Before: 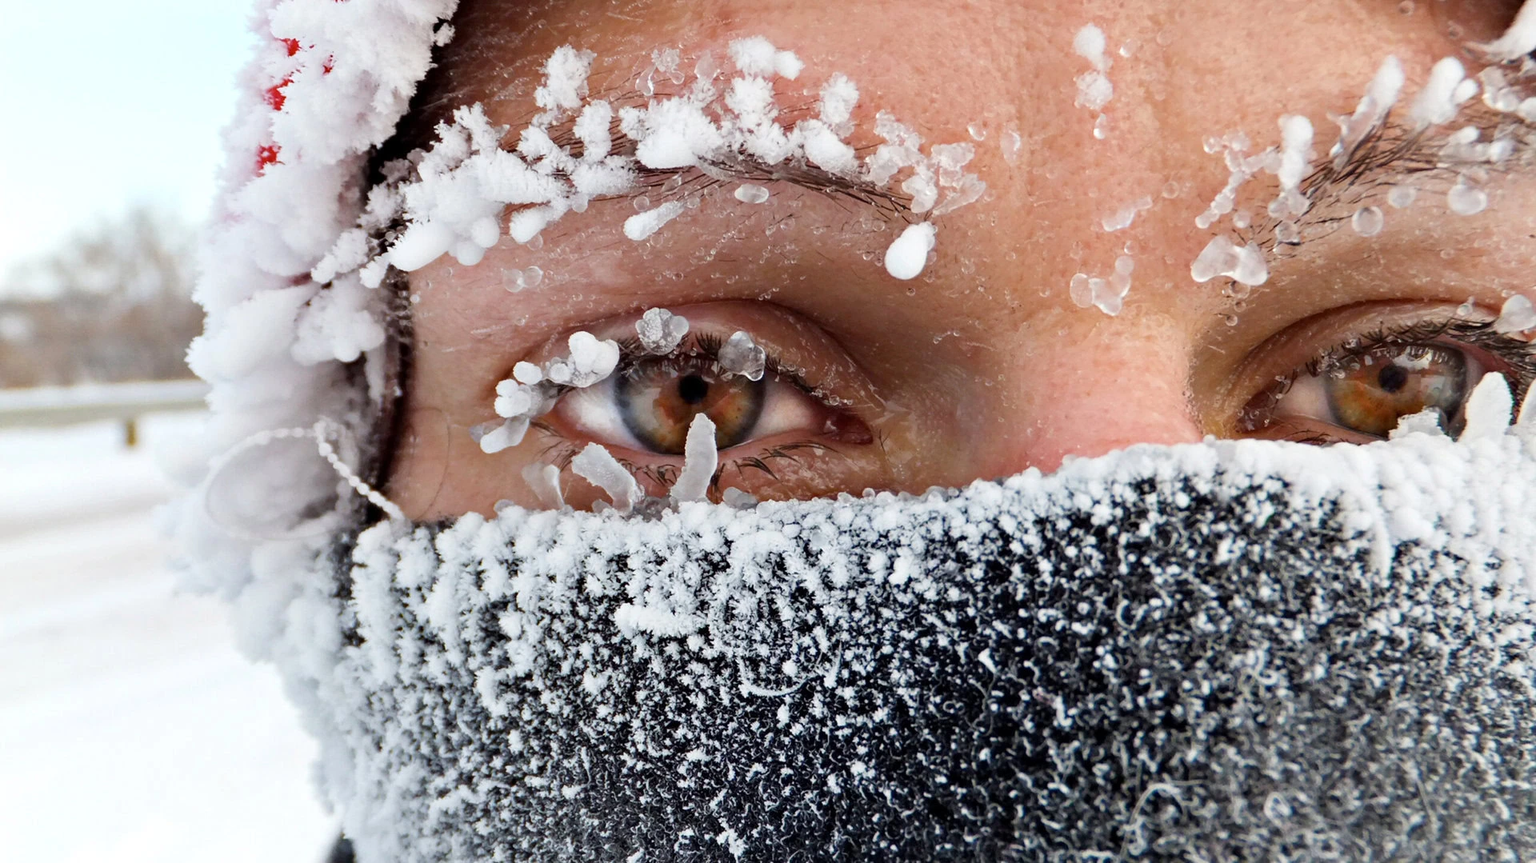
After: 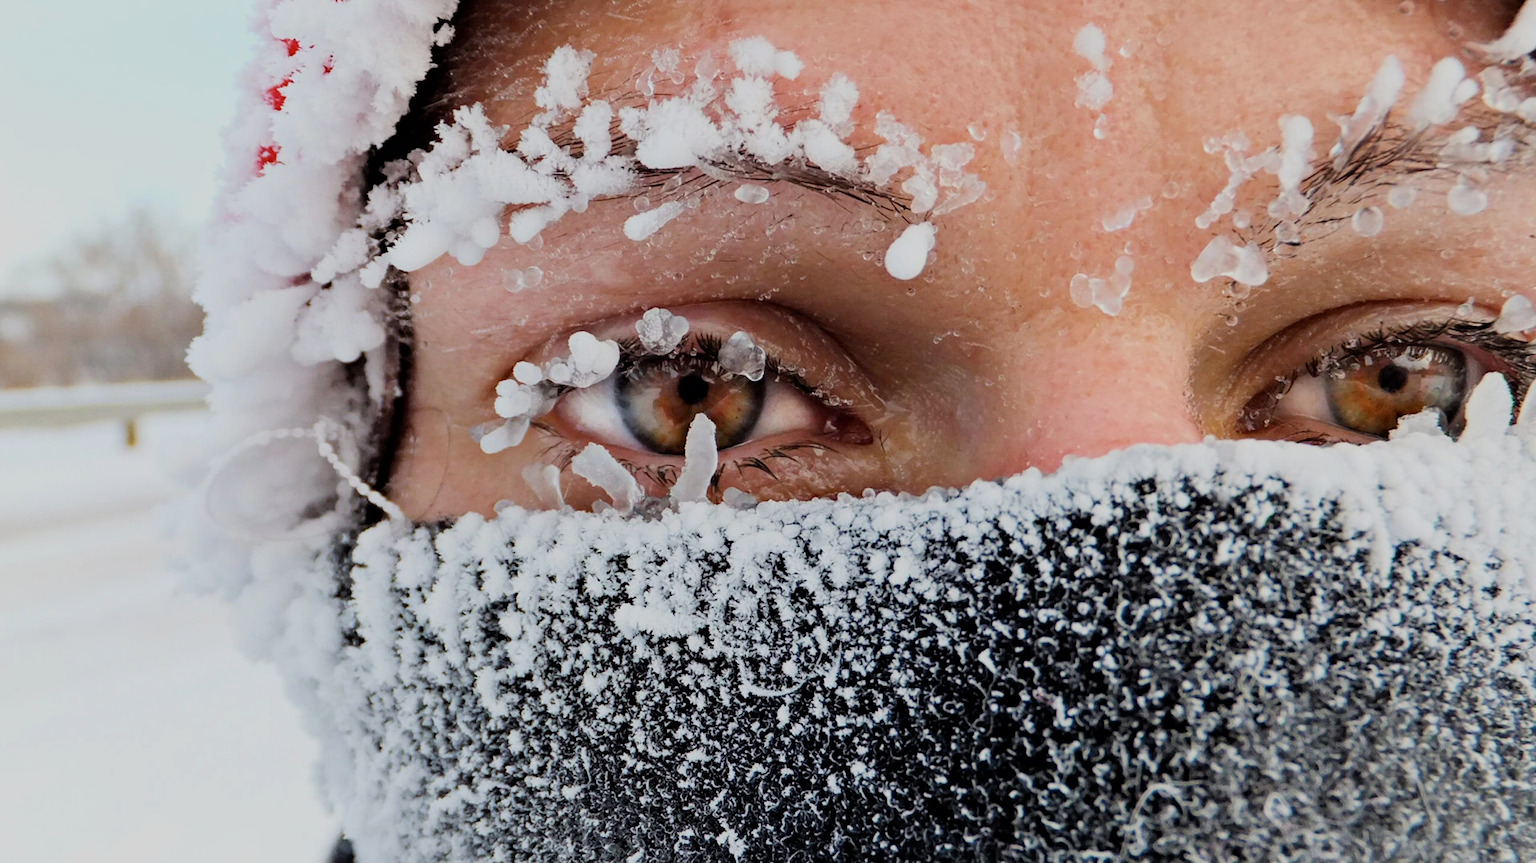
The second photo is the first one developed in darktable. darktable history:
filmic rgb: black relative exposure -7.65 EV, white relative exposure 4.56 EV, threshold 5.99 EV, hardness 3.61, color science v6 (2022), enable highlight reconstruction true
